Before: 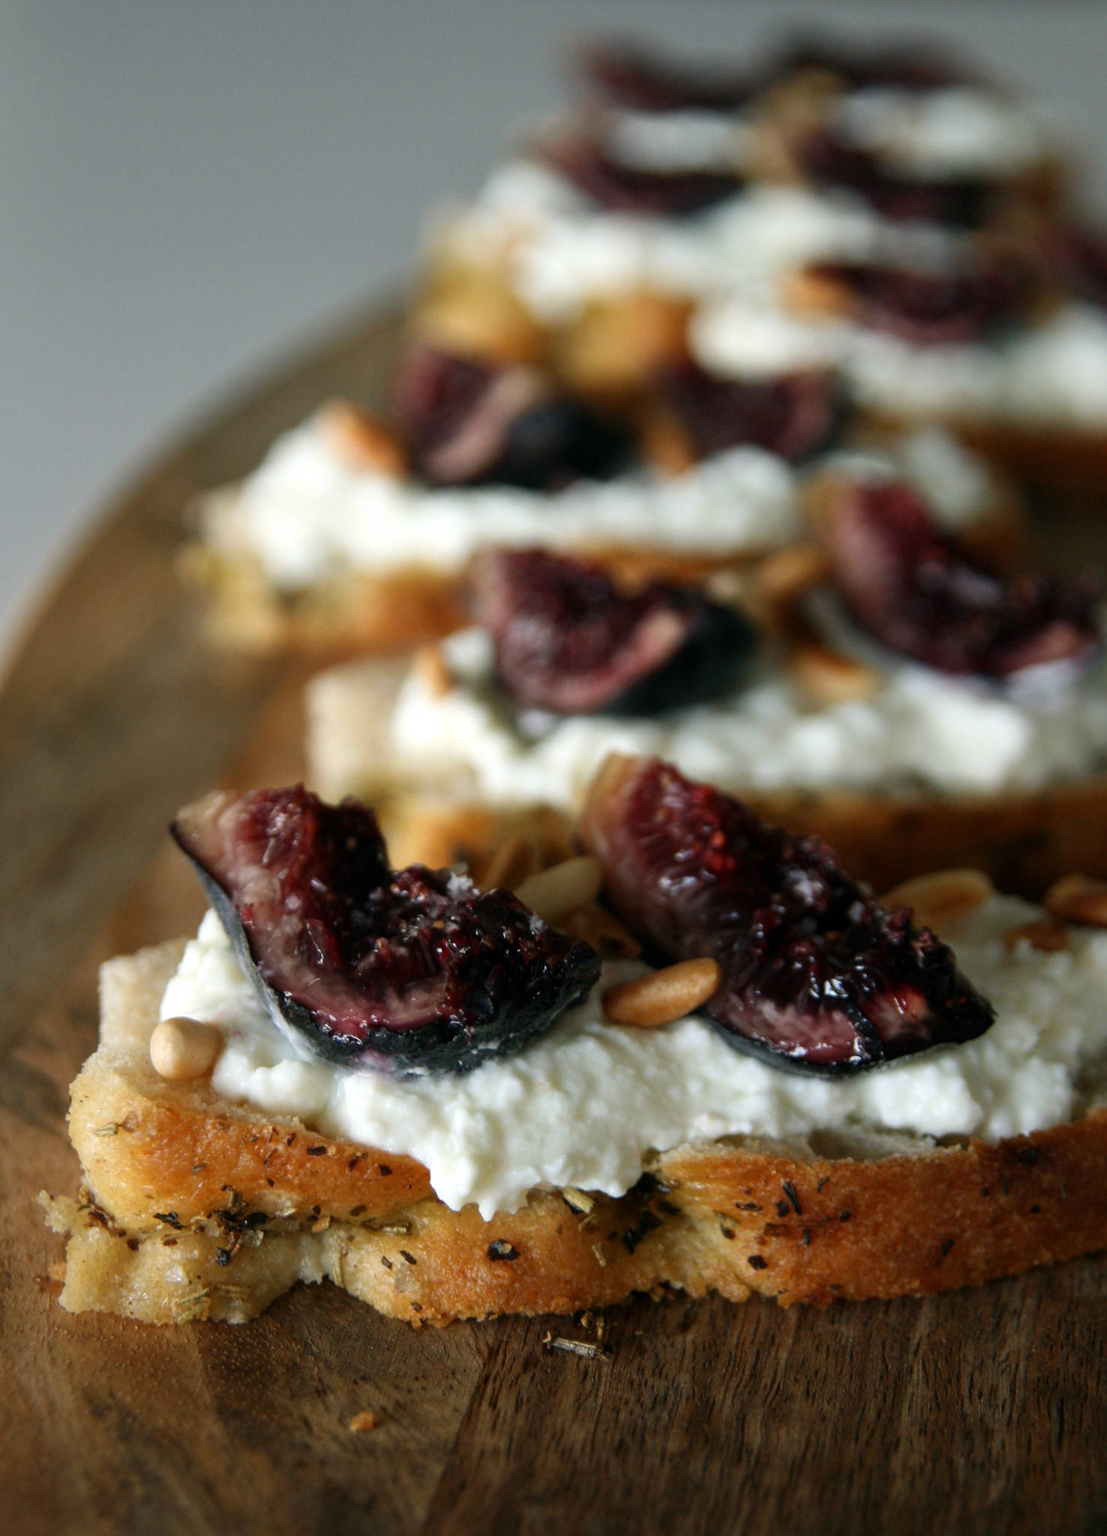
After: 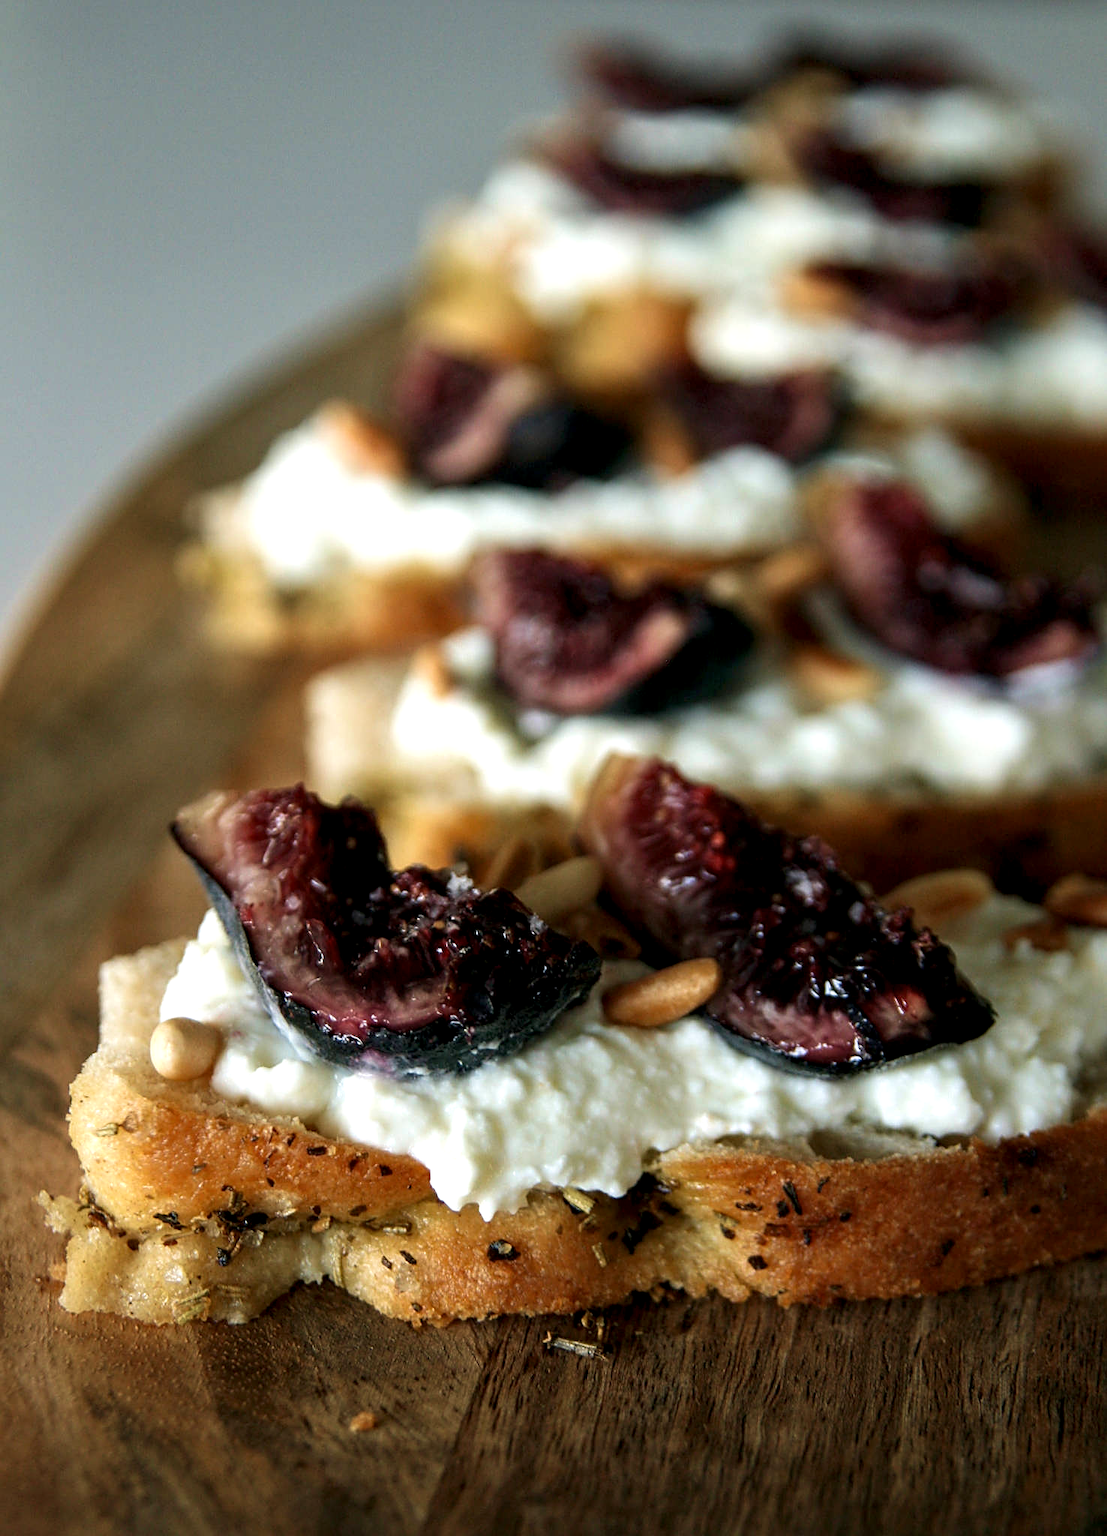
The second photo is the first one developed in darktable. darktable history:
exposure: exposure 0.197 EV, compensate highlight preservation false
sharpen: on, module defaults
velvia: on, module defaults
local contrast: highlights 26%, shadows 76%, midtone range 0.748
